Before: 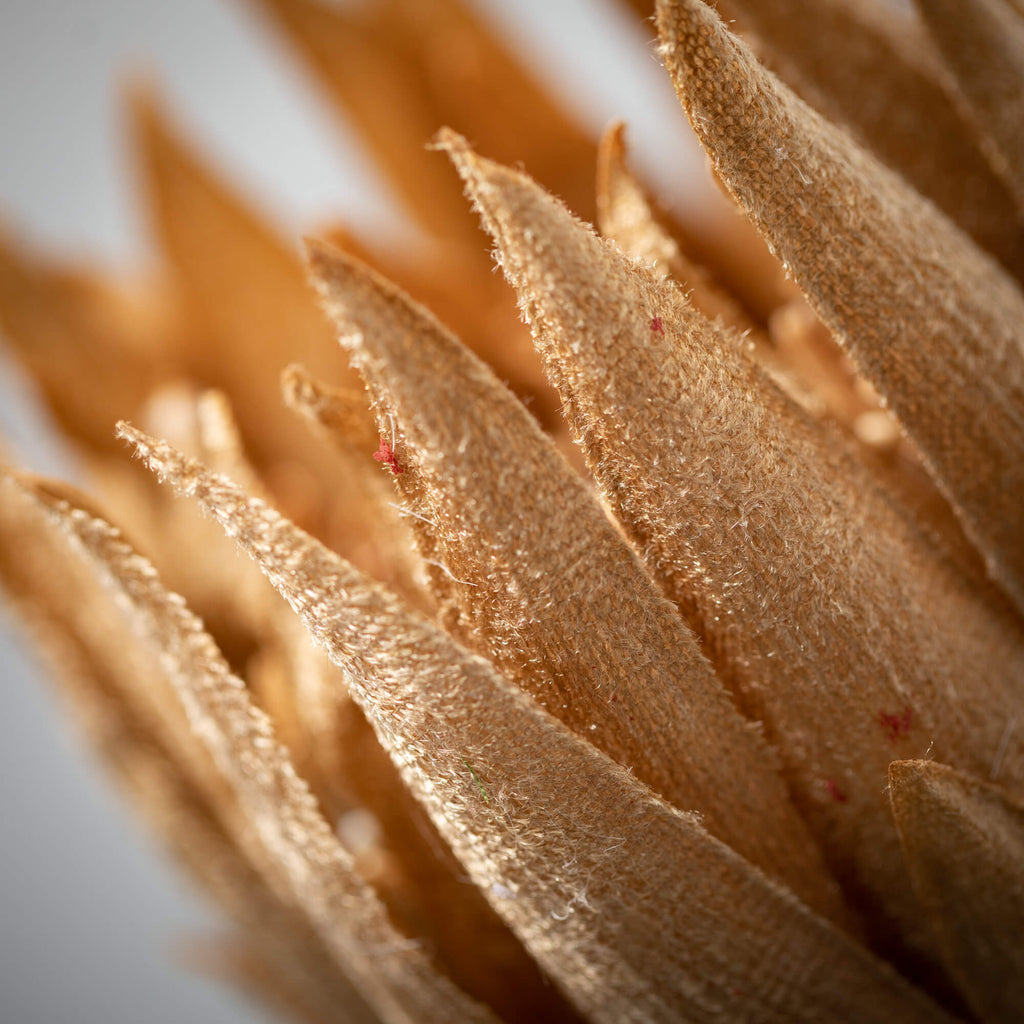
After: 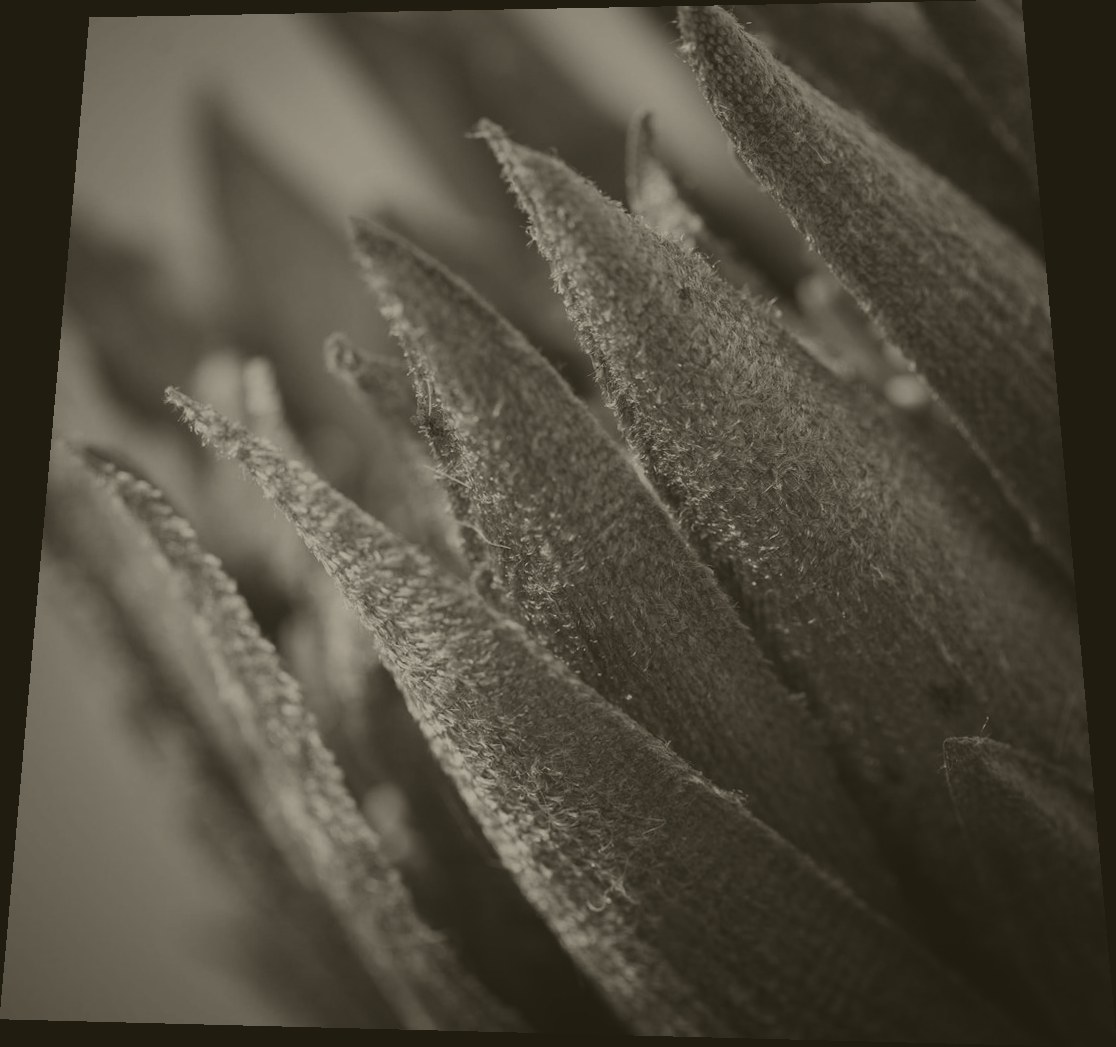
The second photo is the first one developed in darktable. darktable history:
colorize: hue 41.44°, saturation 22%, source mix 60%, lightness 10.61%
color balance rgb: perceptual saturation grading › global saturation 20%, perceptual saturation grading › highlights -25%, perceptual saturation grading › shadows 25%
rotate and perspective: rotation 0.128°, lens shift (vertical) -0.181, lens shift (horizontal) -0.044, shear 0.001, automatic cropping off
contrast brightness saturation: contrast 0.13, brightness -0.24, saturation 0.14
